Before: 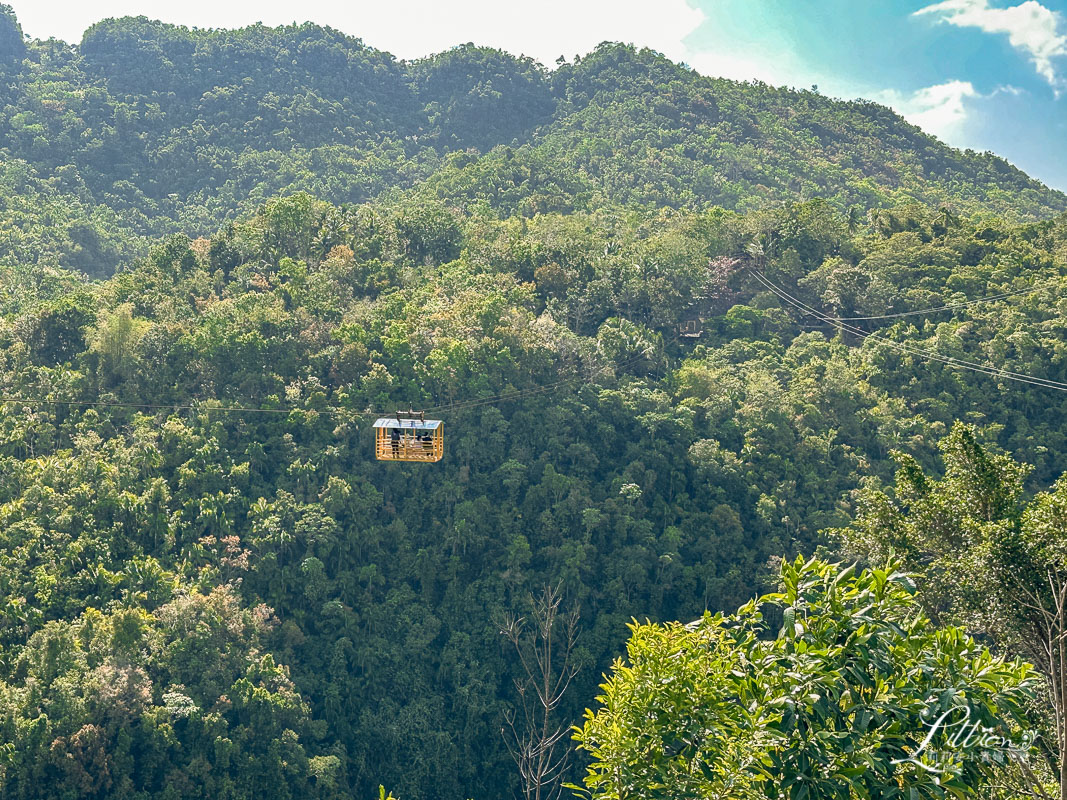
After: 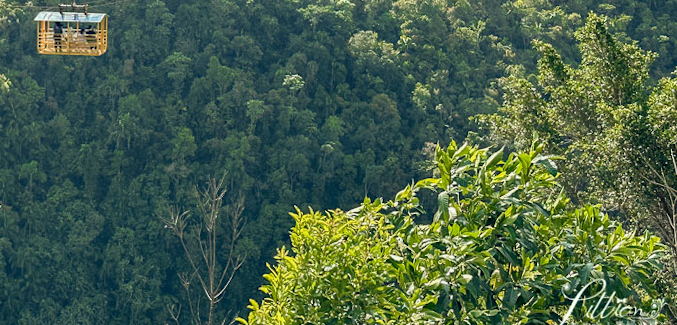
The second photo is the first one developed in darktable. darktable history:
crop and rotate: left 35.509%, top 50.238%, bottom 4.934%
color correction: highlights a* -4.73, highlights b* 5.06, saturation 0.97
rotate and perspective: rotation -0.013°, lens shift (vertical) -0.027, lens shift (horizontal) 0.178, crop left 0.016, crop right 0.989, crop top 0.082, crop bottom 0.918
